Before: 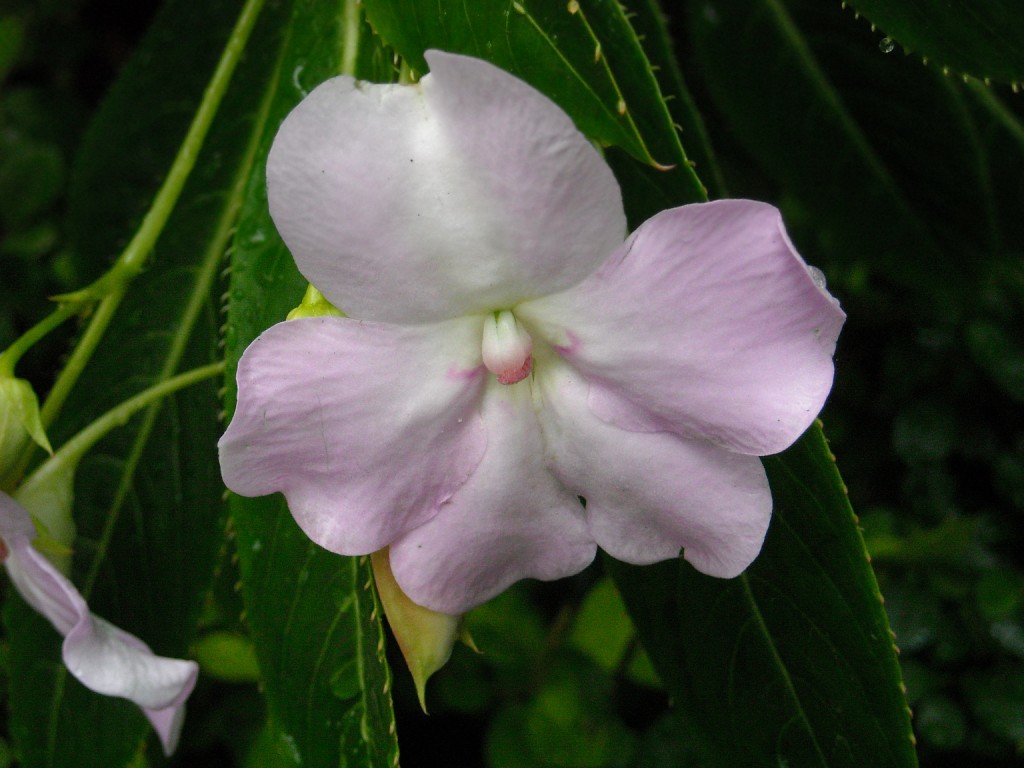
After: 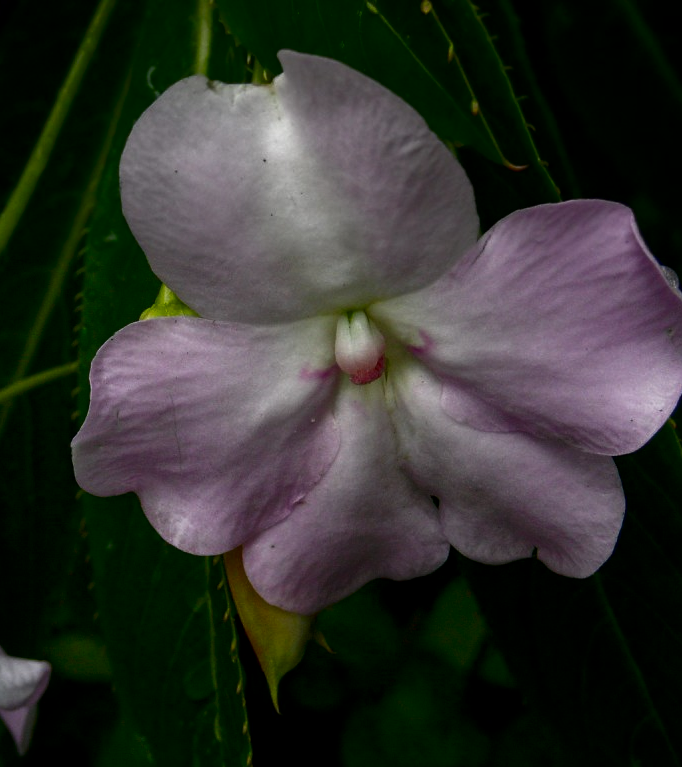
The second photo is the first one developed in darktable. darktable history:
local contrast: detail 114%
contrast brightness saturation: brightness -0.503
crop and rotate: left 14.379%, right 18.972%
